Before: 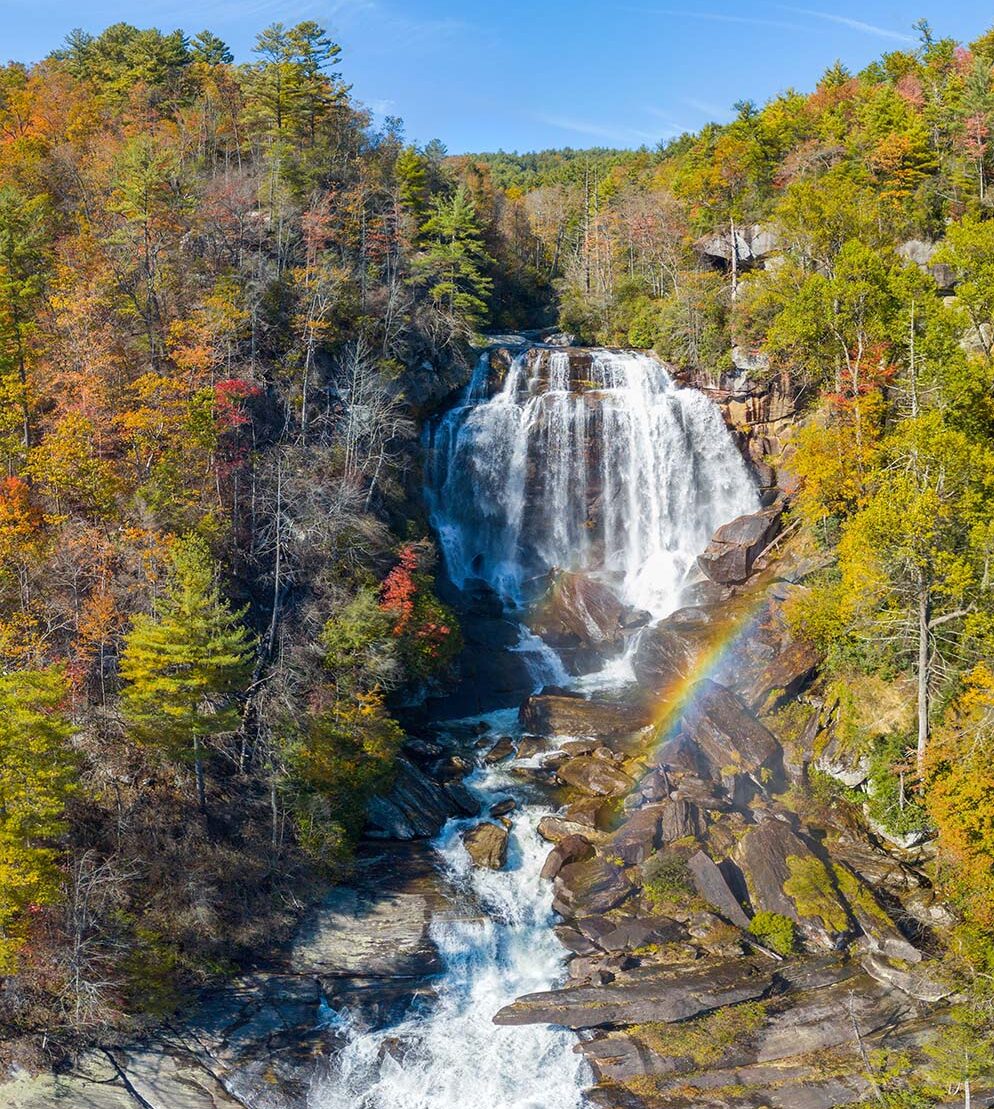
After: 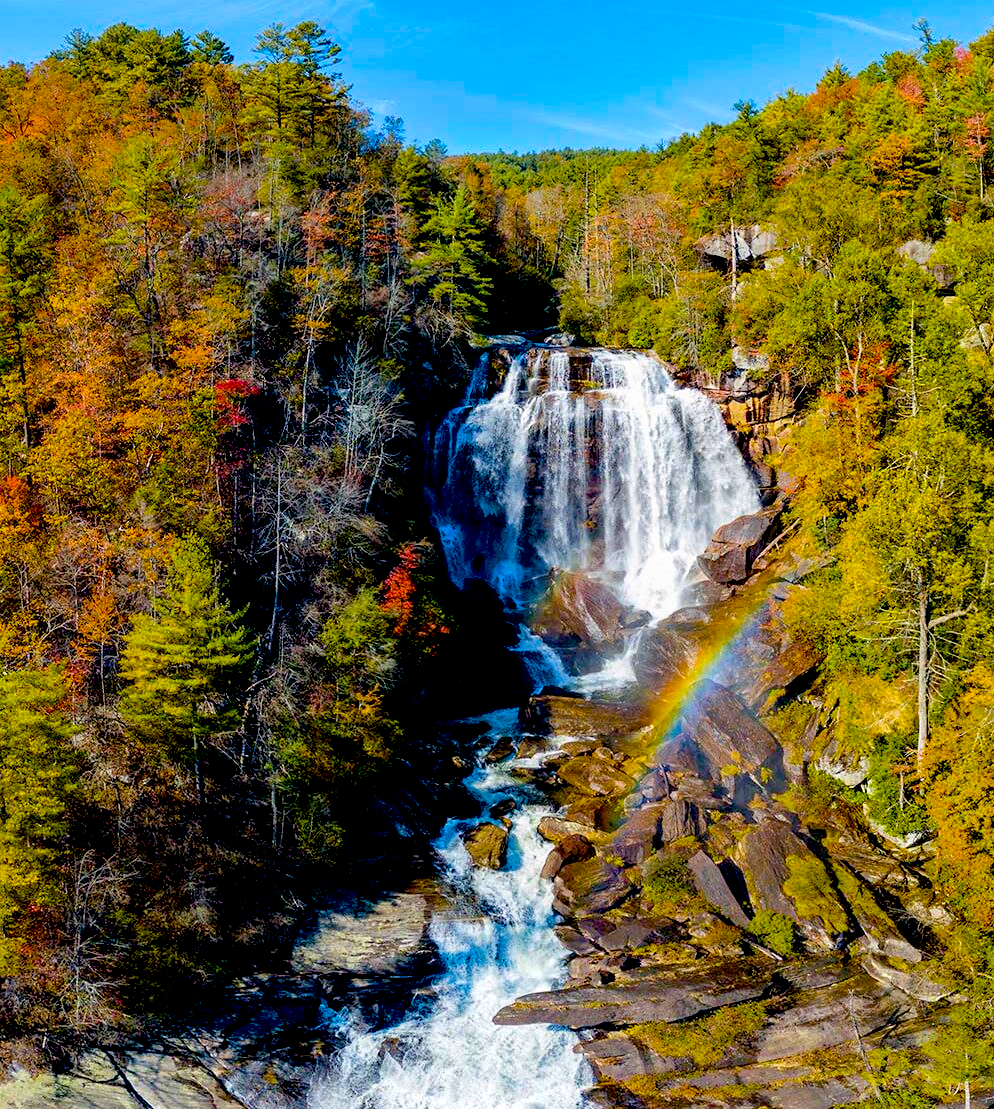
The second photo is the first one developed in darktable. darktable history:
exposure: black level correction 0.047, exposure 0.012 EV, compensate highlight preservation false
color balance rgb: linear chroma grading › global chroma 19.84%, perceptual saturation grading › global saturation 19.631%, perceptual brilliance grading › global brilliance 2.926%, perceptual brilliance grading › highlights -2.308%, perceptual brilliance grading › shadows 3.141%, global vibrance 20%
